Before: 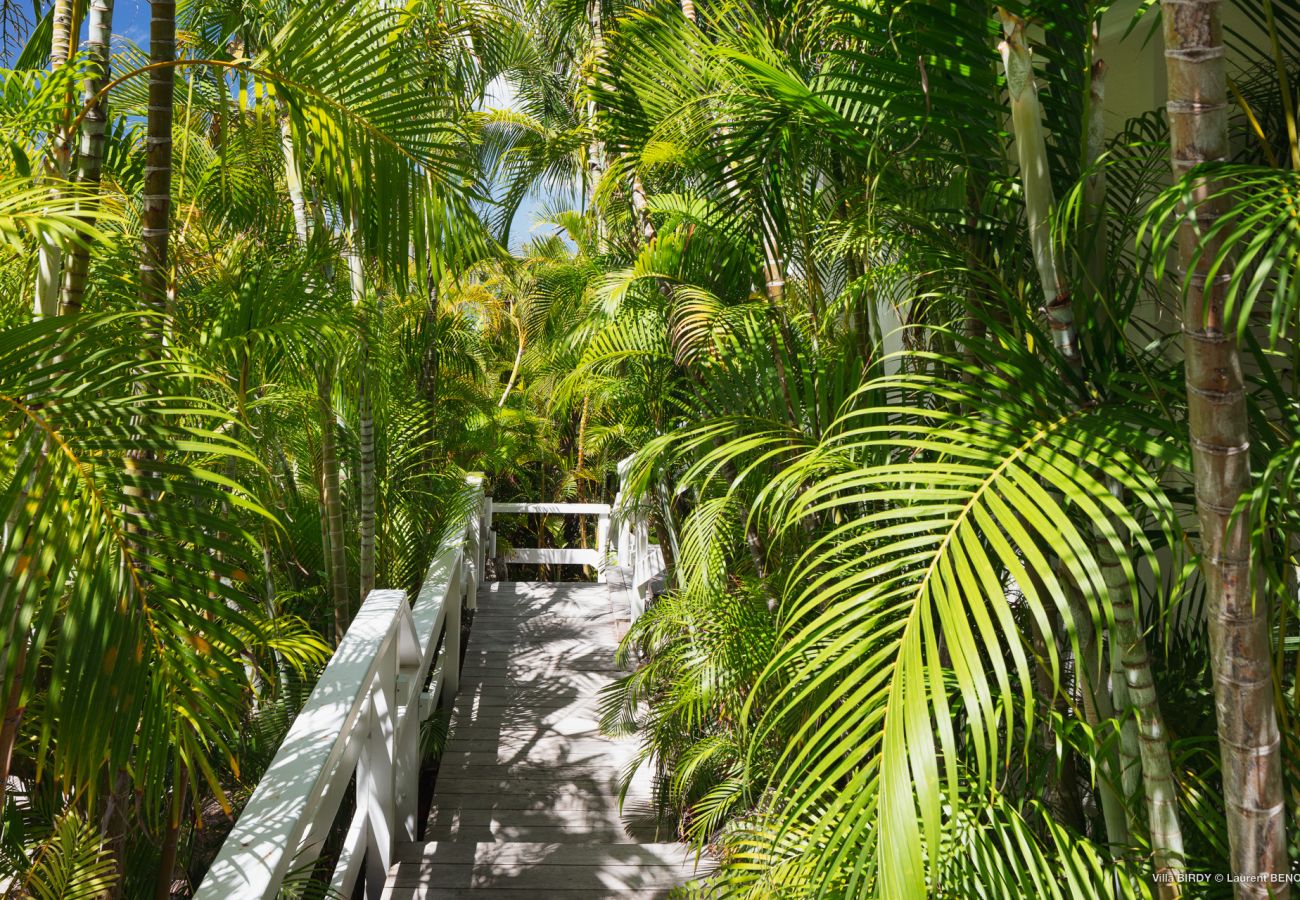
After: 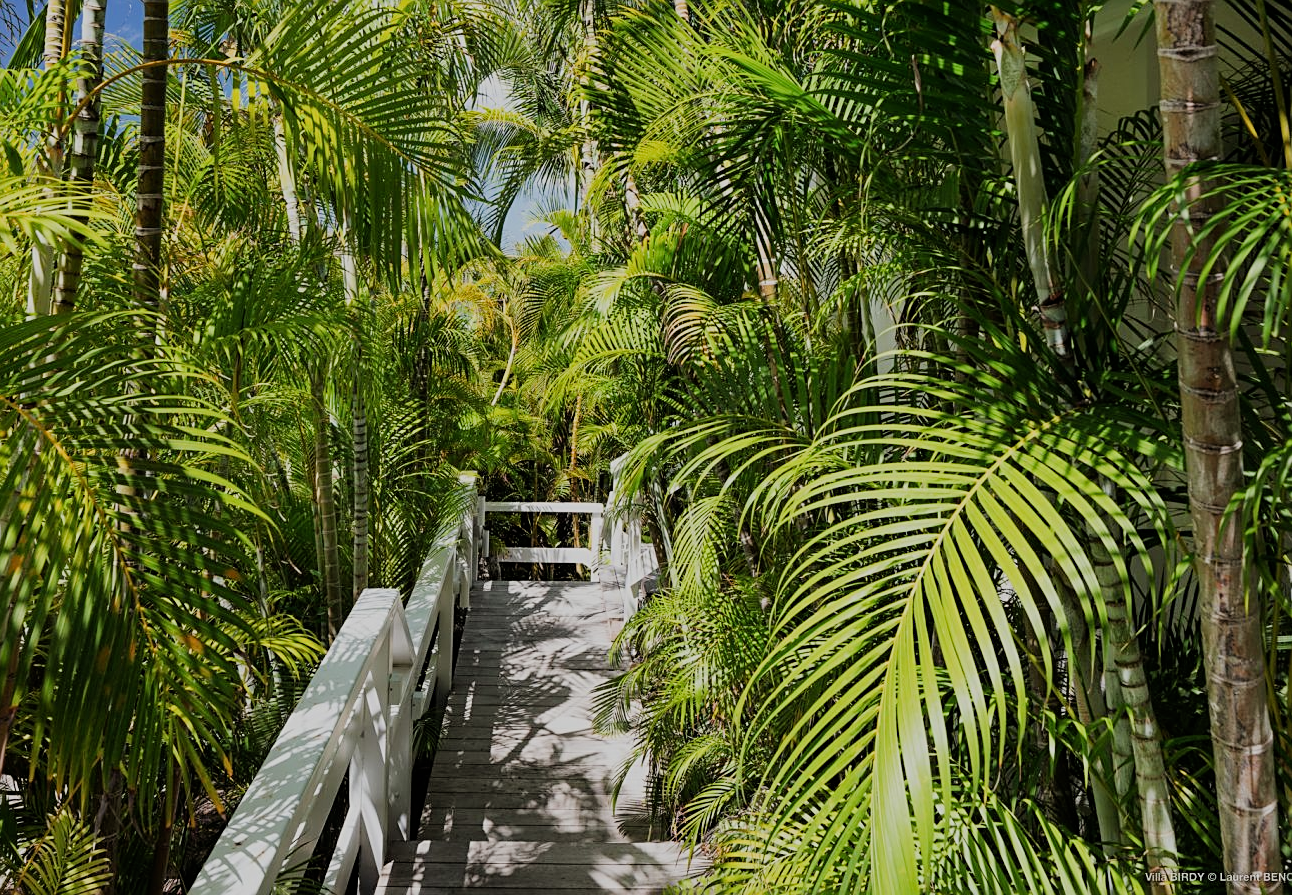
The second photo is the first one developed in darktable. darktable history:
crop and rotate: left 0.614%, top 0.179%, bottom 0.309%
sharpen: on, module defaults
filmic rgb: black relative exposure -6.98 EV, white relative exposure 5.63 EV, hardness 2.86
